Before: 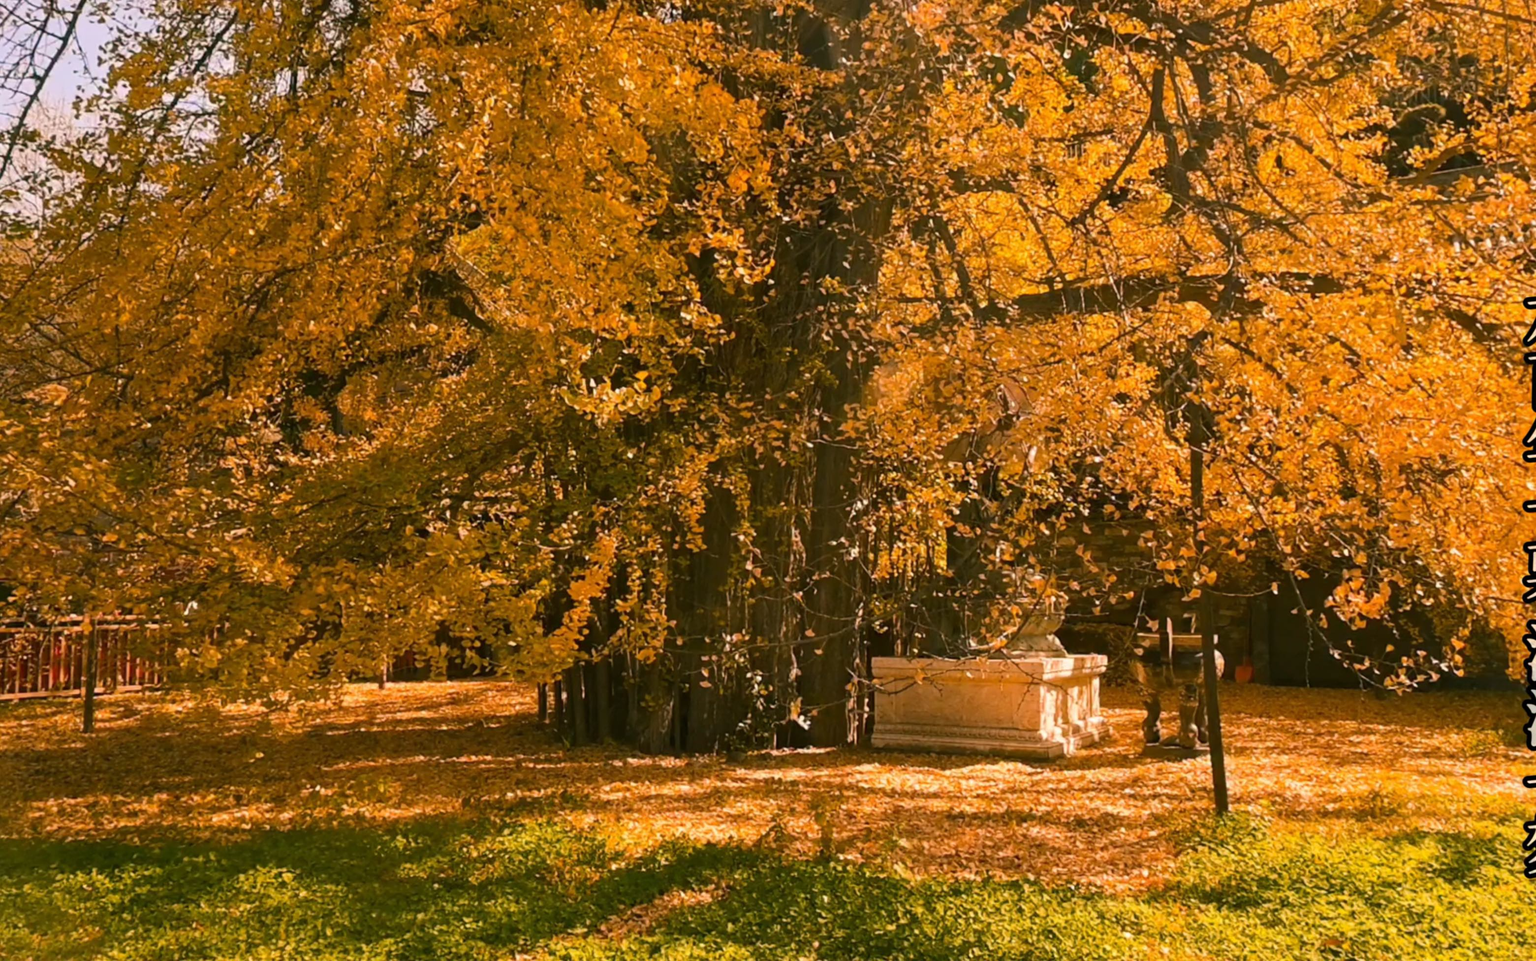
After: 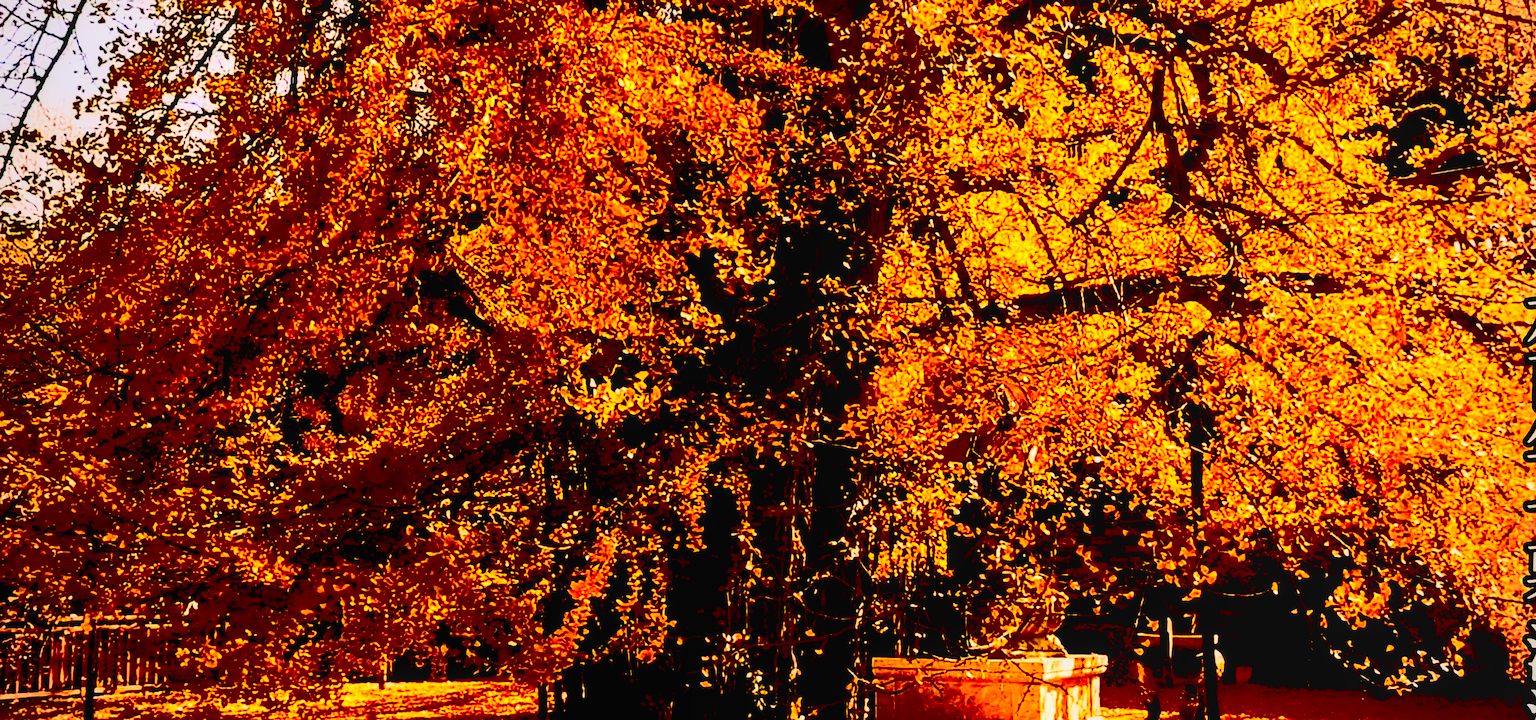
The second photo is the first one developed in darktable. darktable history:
crop: bottom 24.98%
exposure: black level correction 0.047, exposure 0.012 EV, compensate highlight preservation false
base curve: curves: ch0 [(0, 0) (0.028, 0.03) (0.121, 0.232) (0.46, 0.748) (0.859, 0.968) (1, 1)], preserve colors none
contrast brightness saturation: contrast 0.758, brightness -0.991, saturation 0.982
vignetting: brightness -0.289
local contrast: detail 130%
sharpen: on, module defaults
